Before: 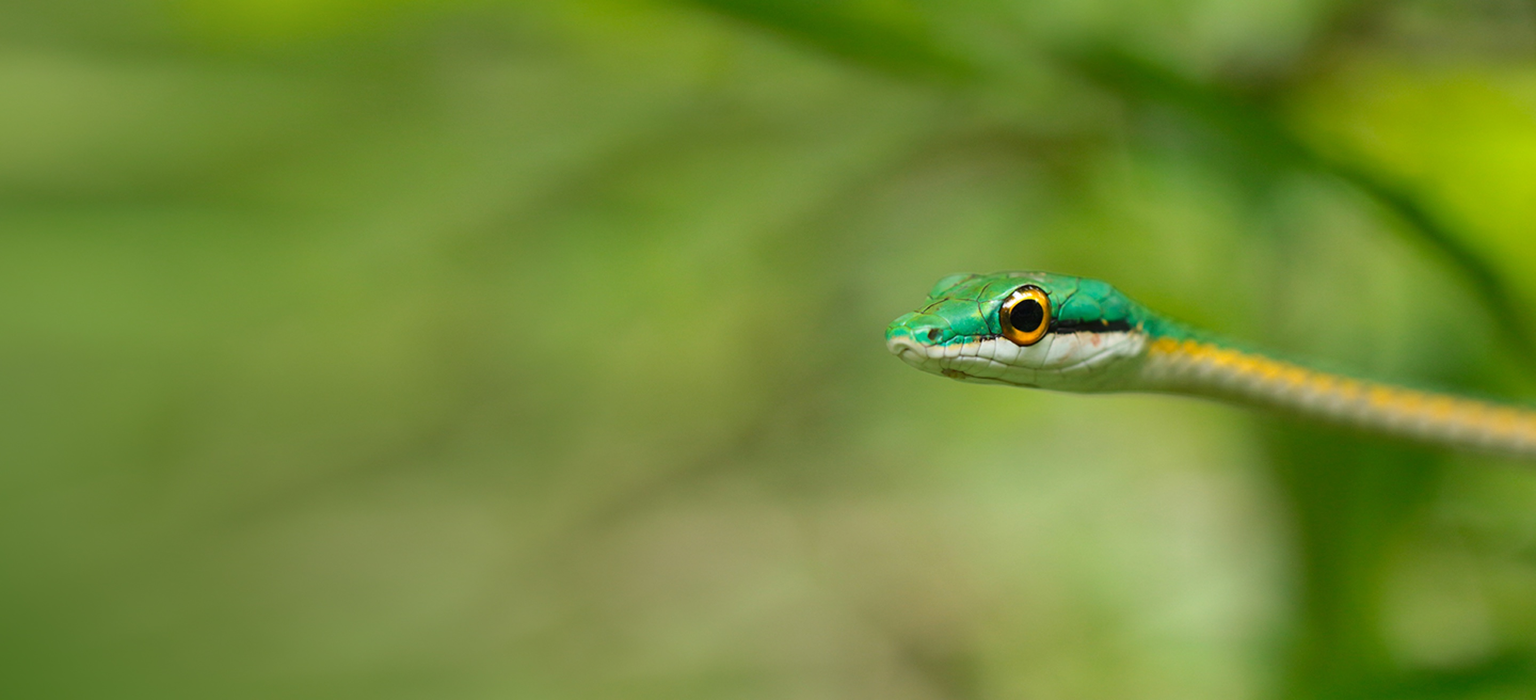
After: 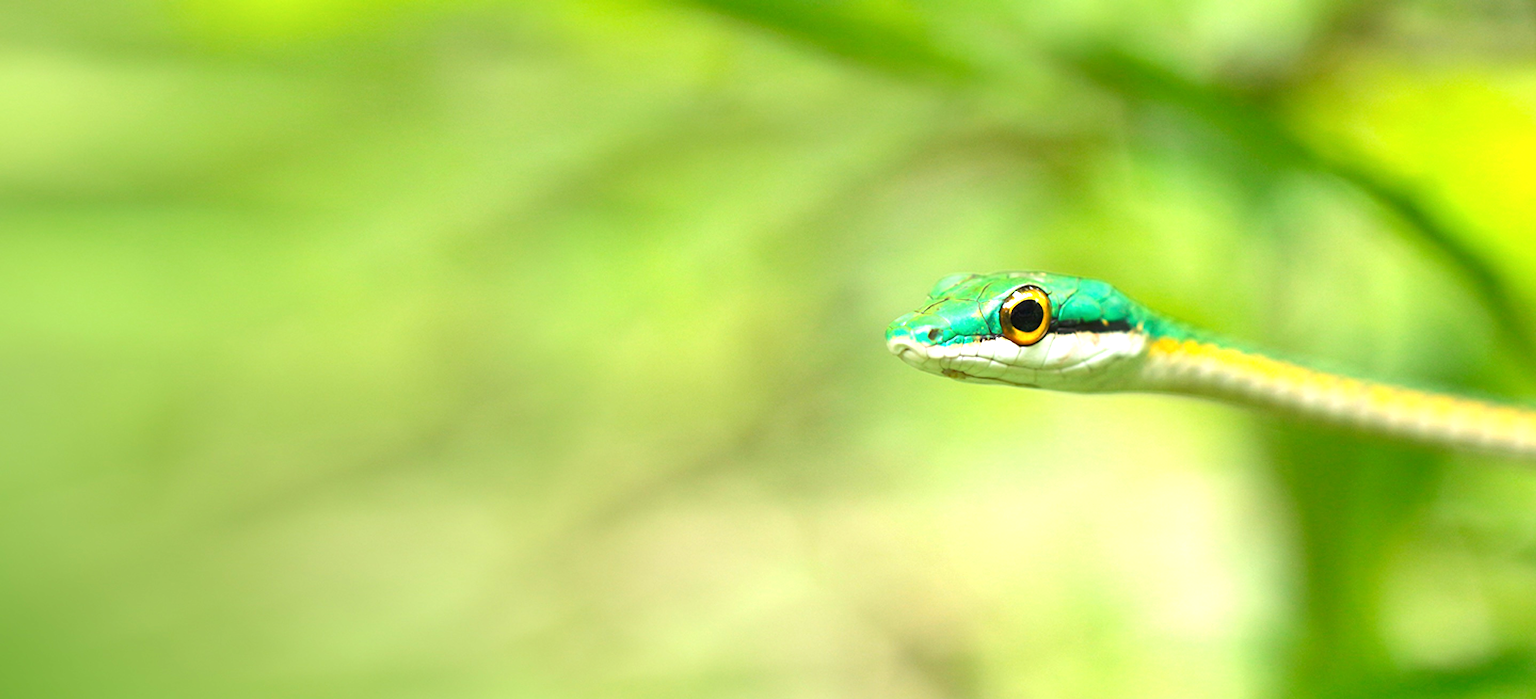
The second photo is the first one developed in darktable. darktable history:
color correction: saturation 0.99
exposure: black level correction 0.001, exposure 1.398 EV, compensate exposure bias true, compensate highlight preservation false
